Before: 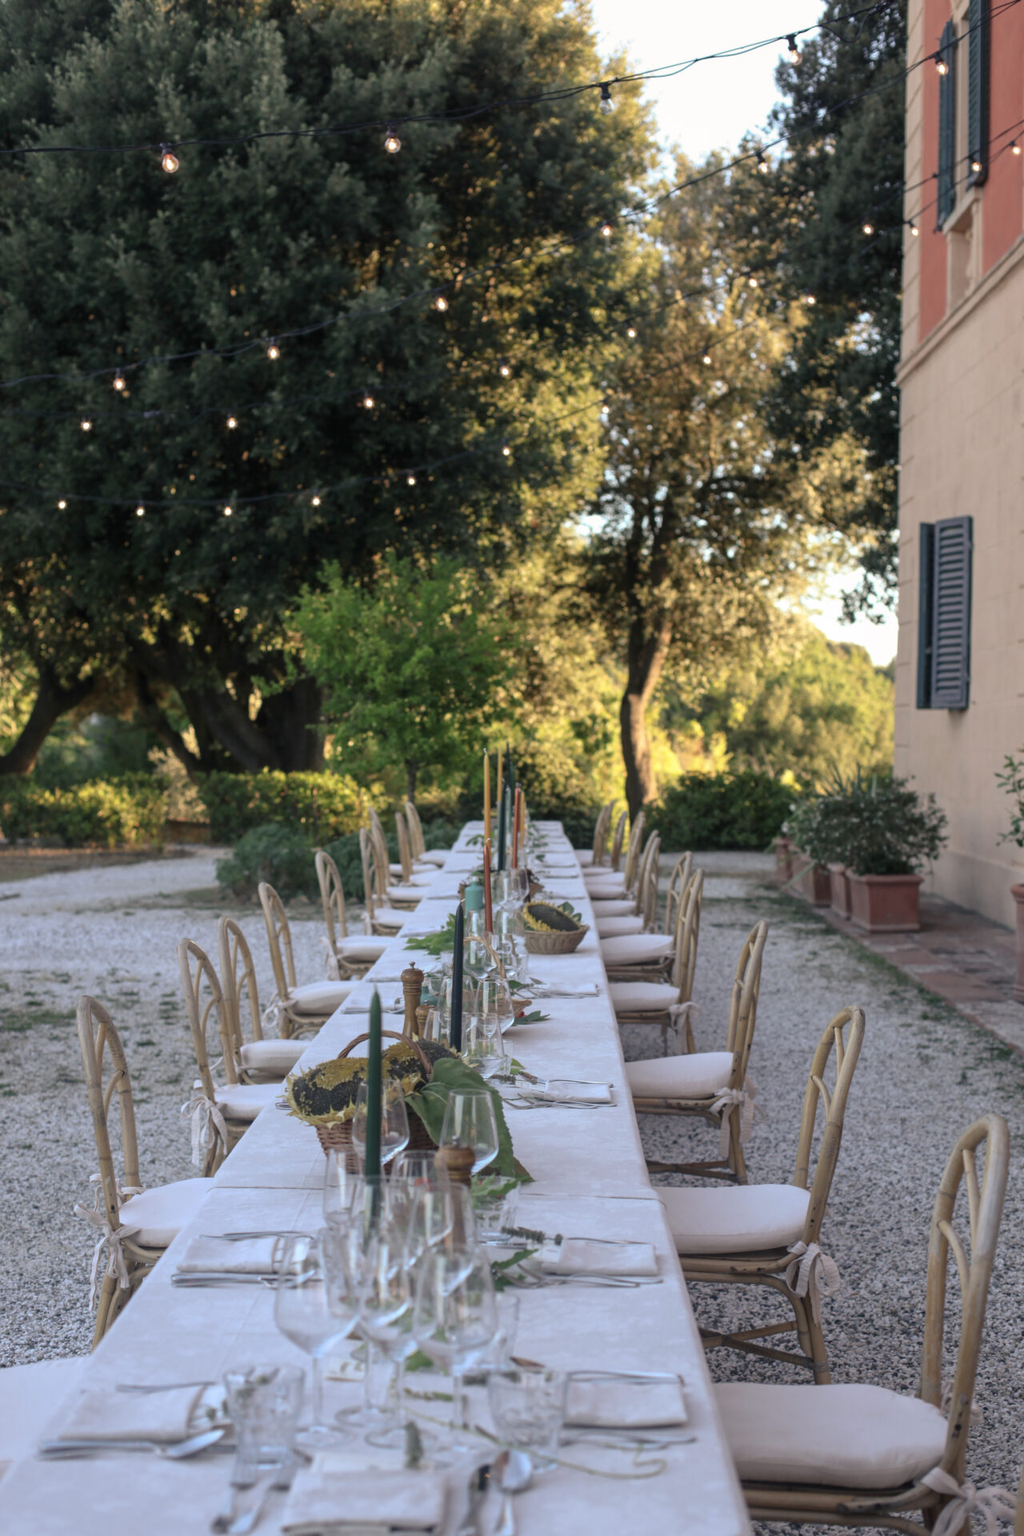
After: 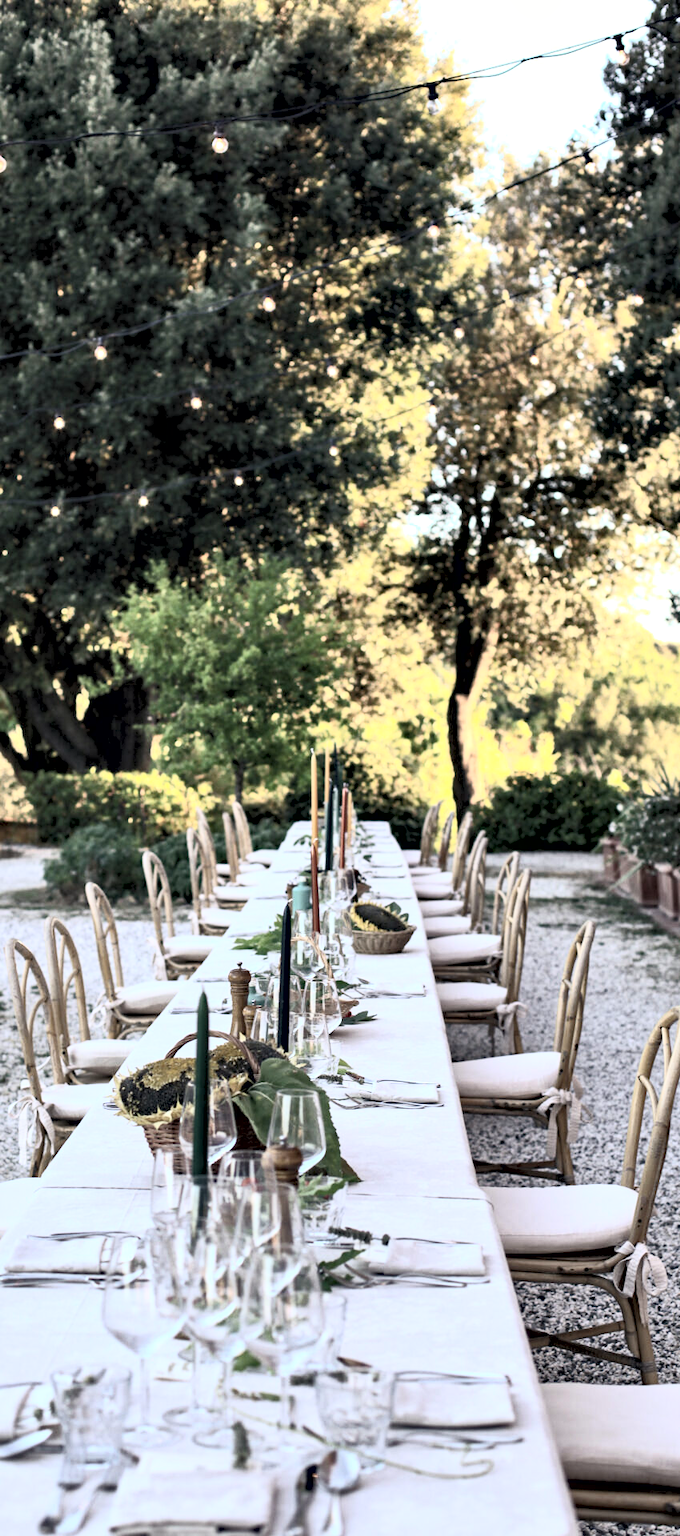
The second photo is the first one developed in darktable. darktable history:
haze removal: compatibility mode true, adaptive false
crop: left 16.899%, right 16.556%
contrast brightness saturation: contrast 0.43, brightness 0.56, saturation -0.19
contrast equalizer: octaves 7, y [[0.6 ×6], [0.55 ×6], [0 ×6], [0 ×6], [0 ×6]]
